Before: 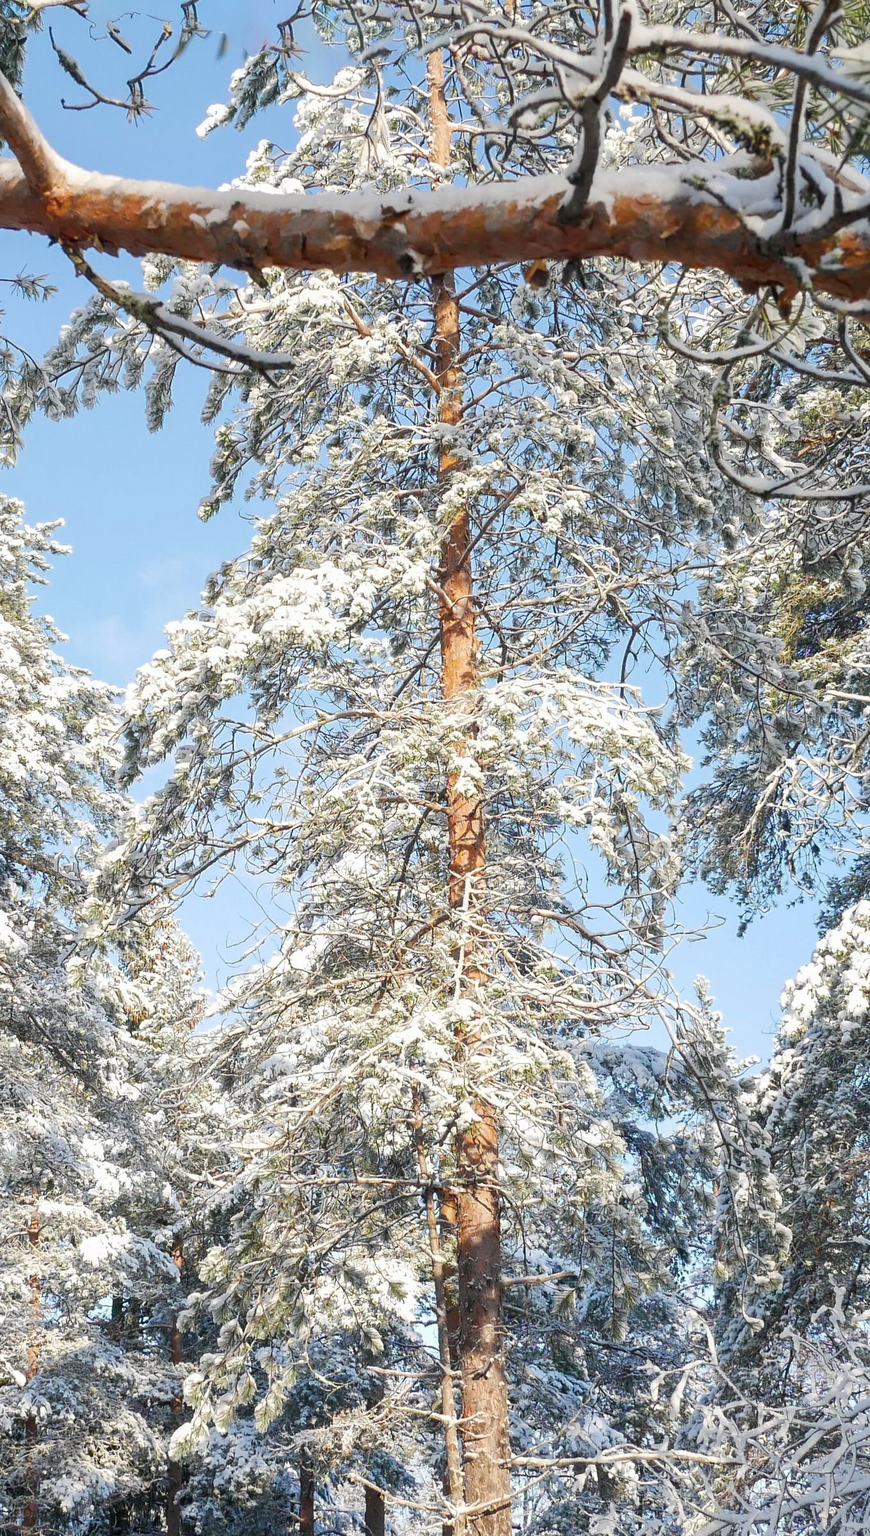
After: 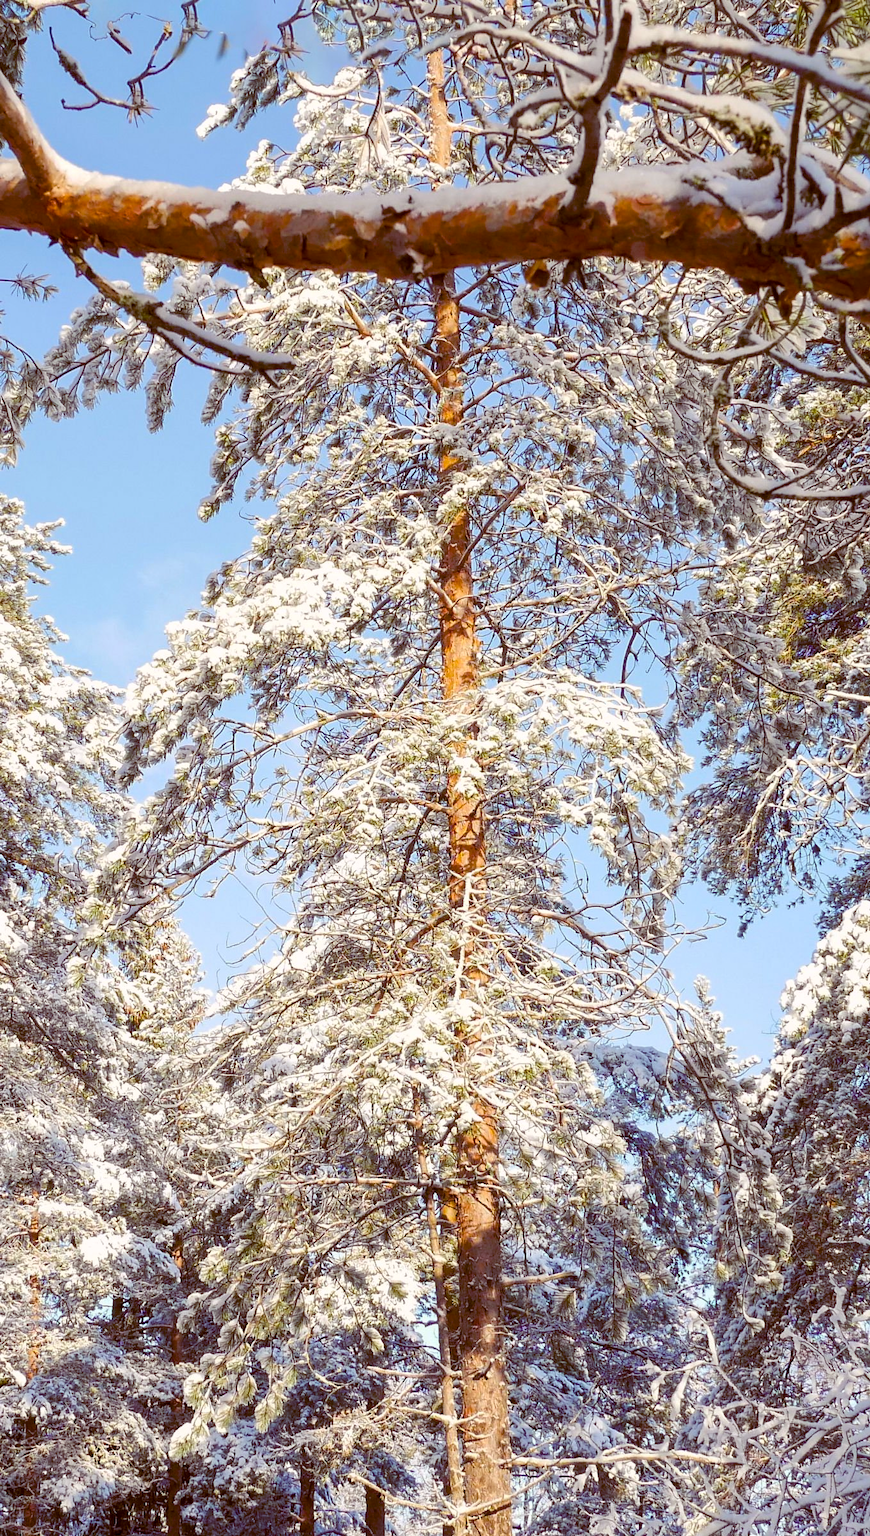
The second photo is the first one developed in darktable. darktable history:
color balance rgb: shadows lift › luminance -21.953%, shadows lift › chroma 9.076%, shadows lift › hue 284.76°, global offset › chroma 0.4%, global offset › hue 31.38°, perceptual saturation grading › global saturation 25.189%
